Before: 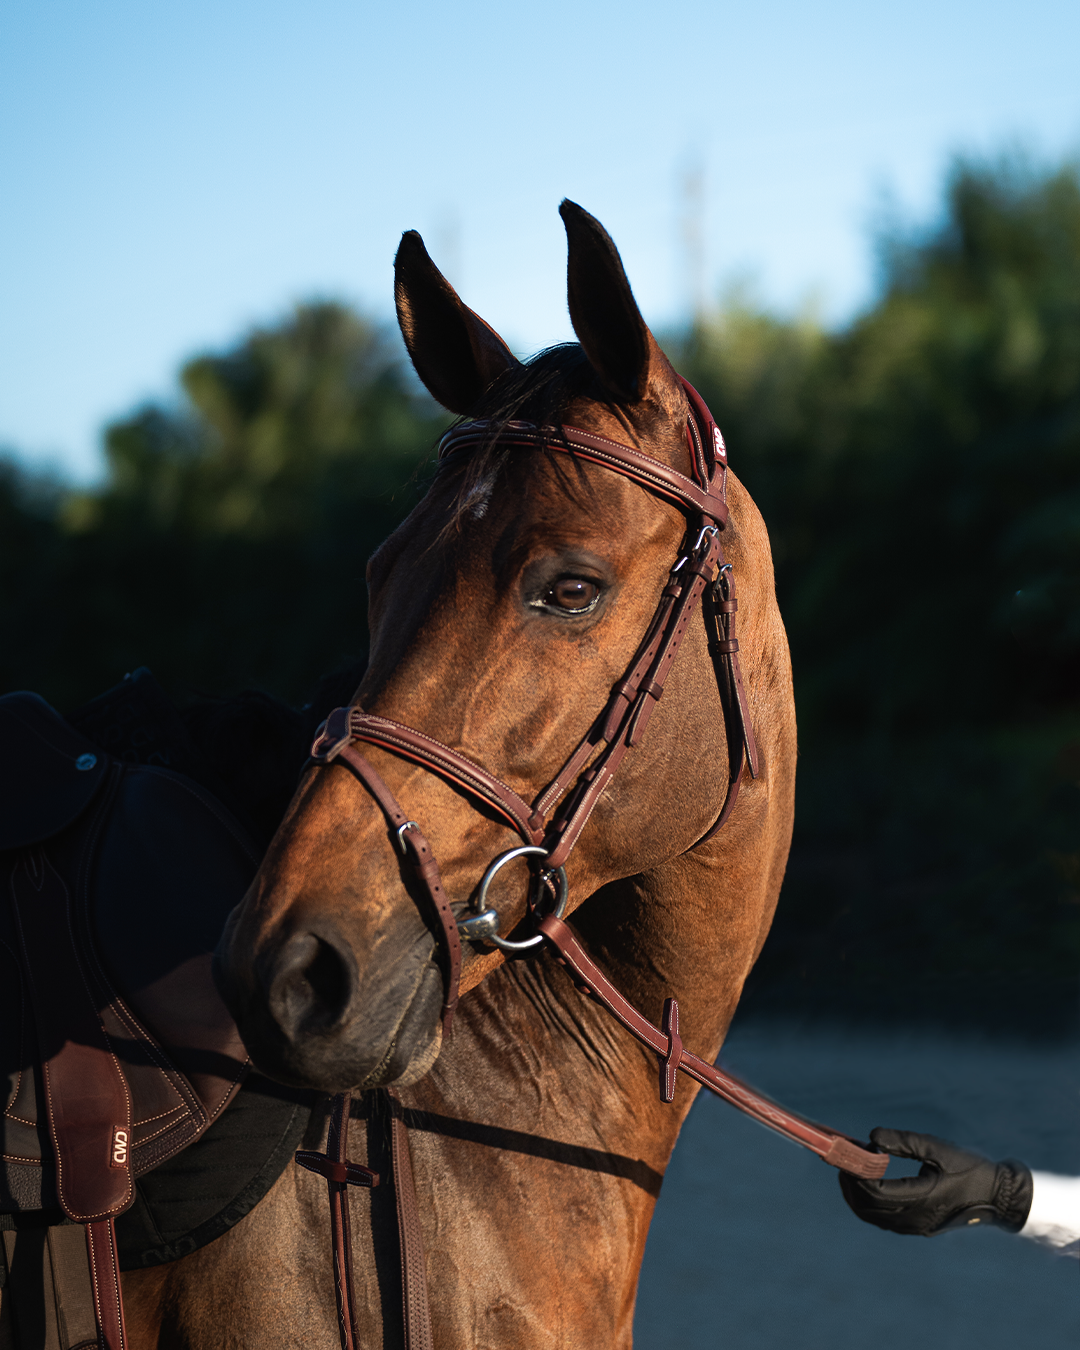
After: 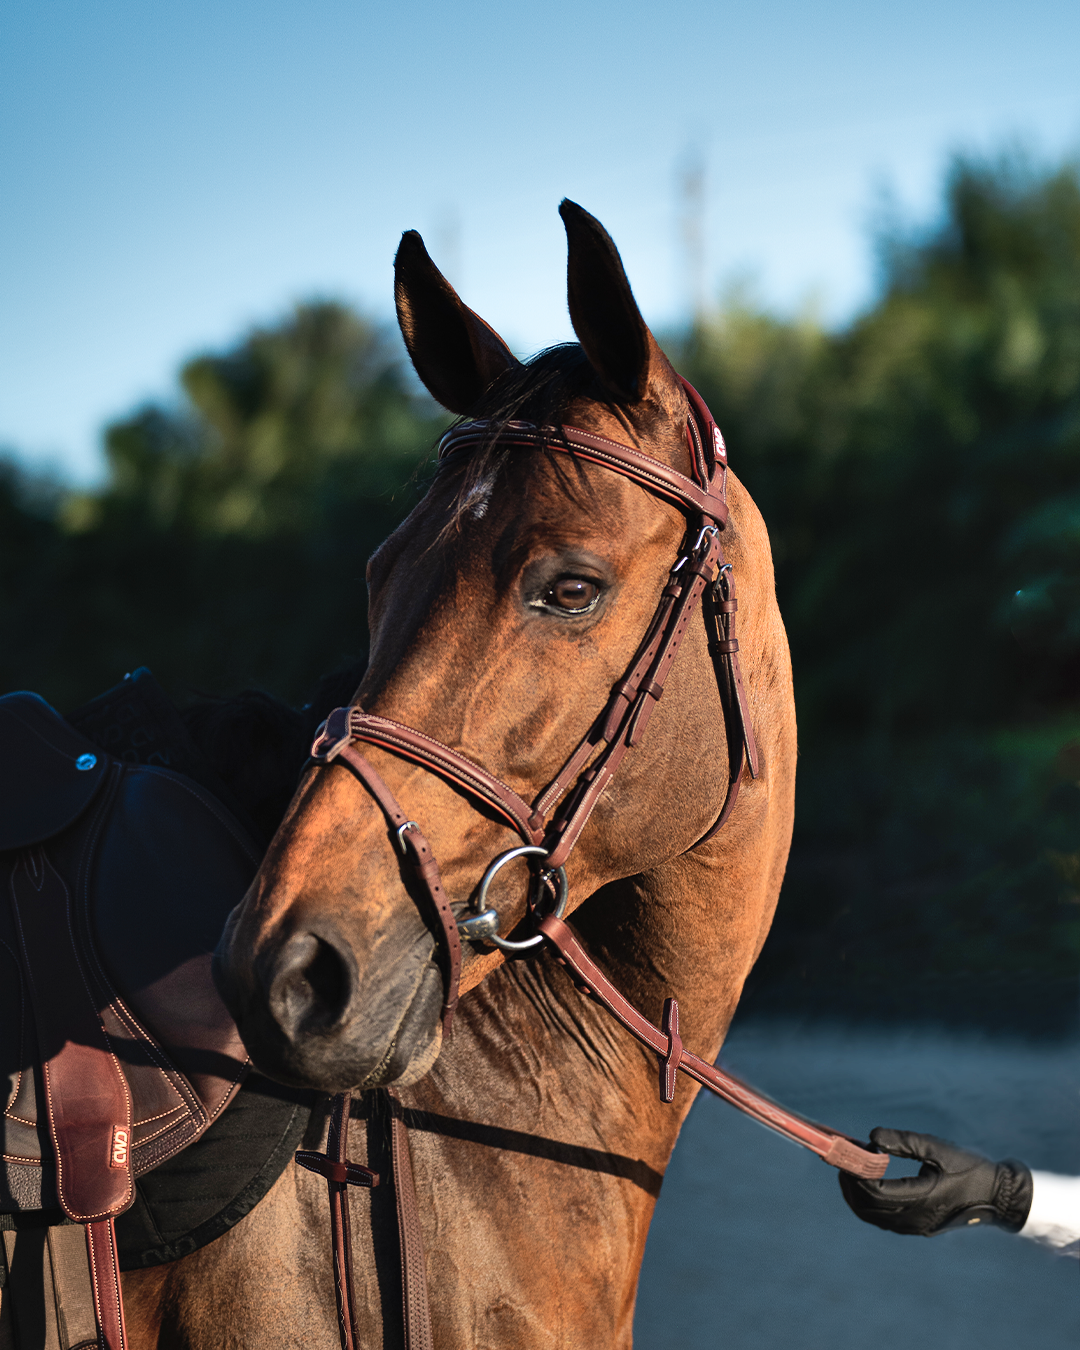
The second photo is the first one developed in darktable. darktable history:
contrast brightness saturation: contrast 0.052
shadows and highlights: shadows 60.87, highlights -60.16, soften with gaussian
